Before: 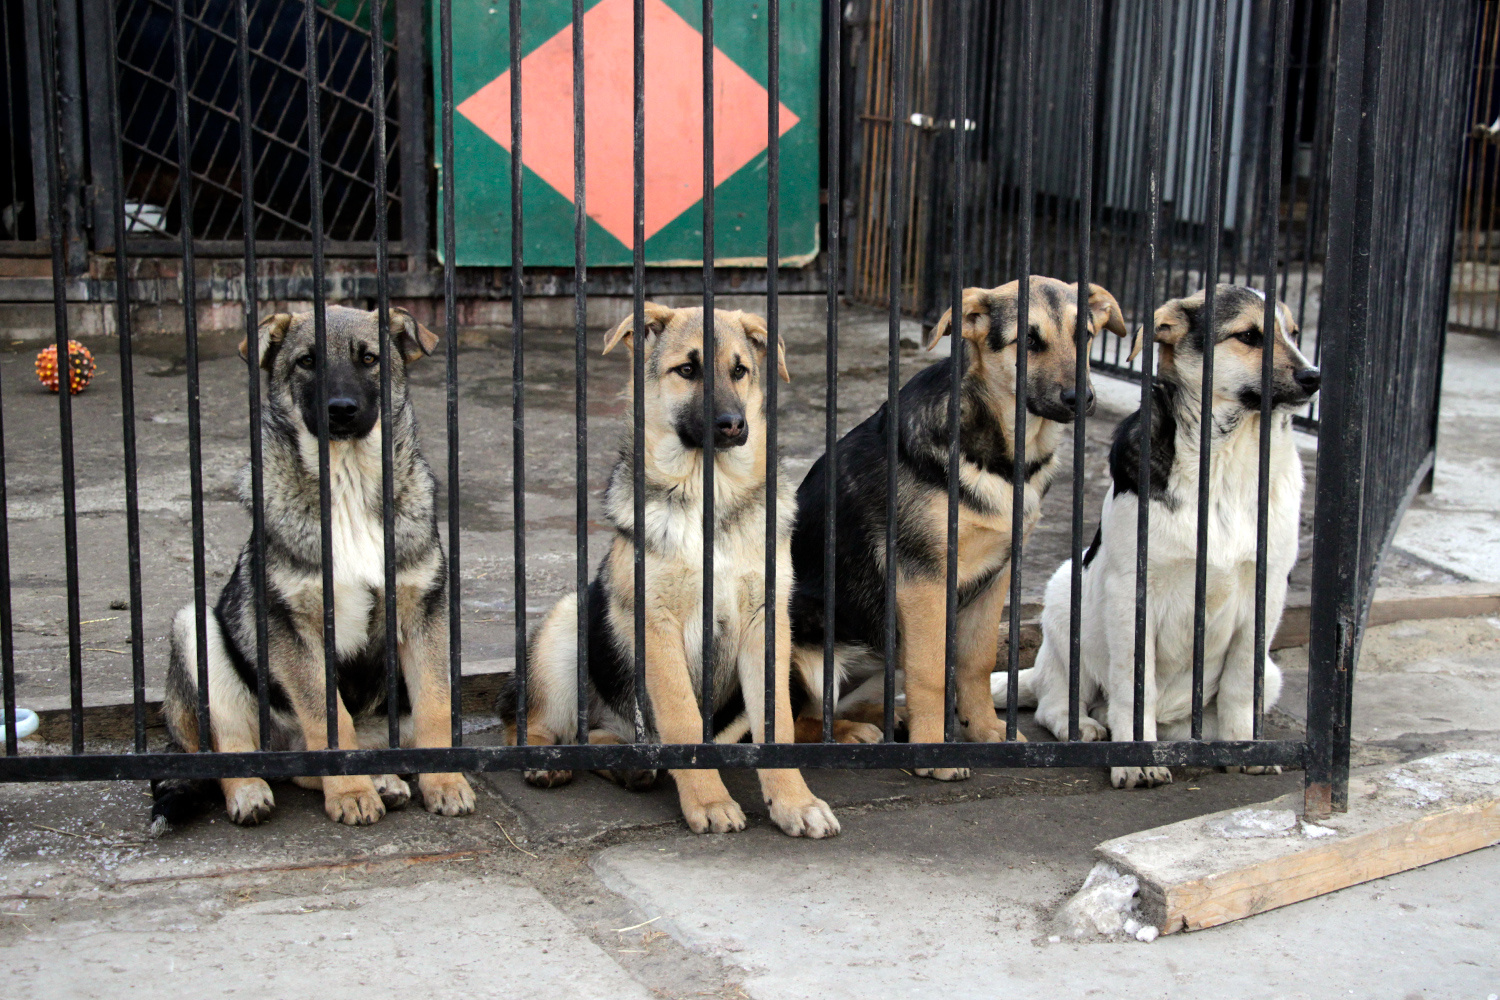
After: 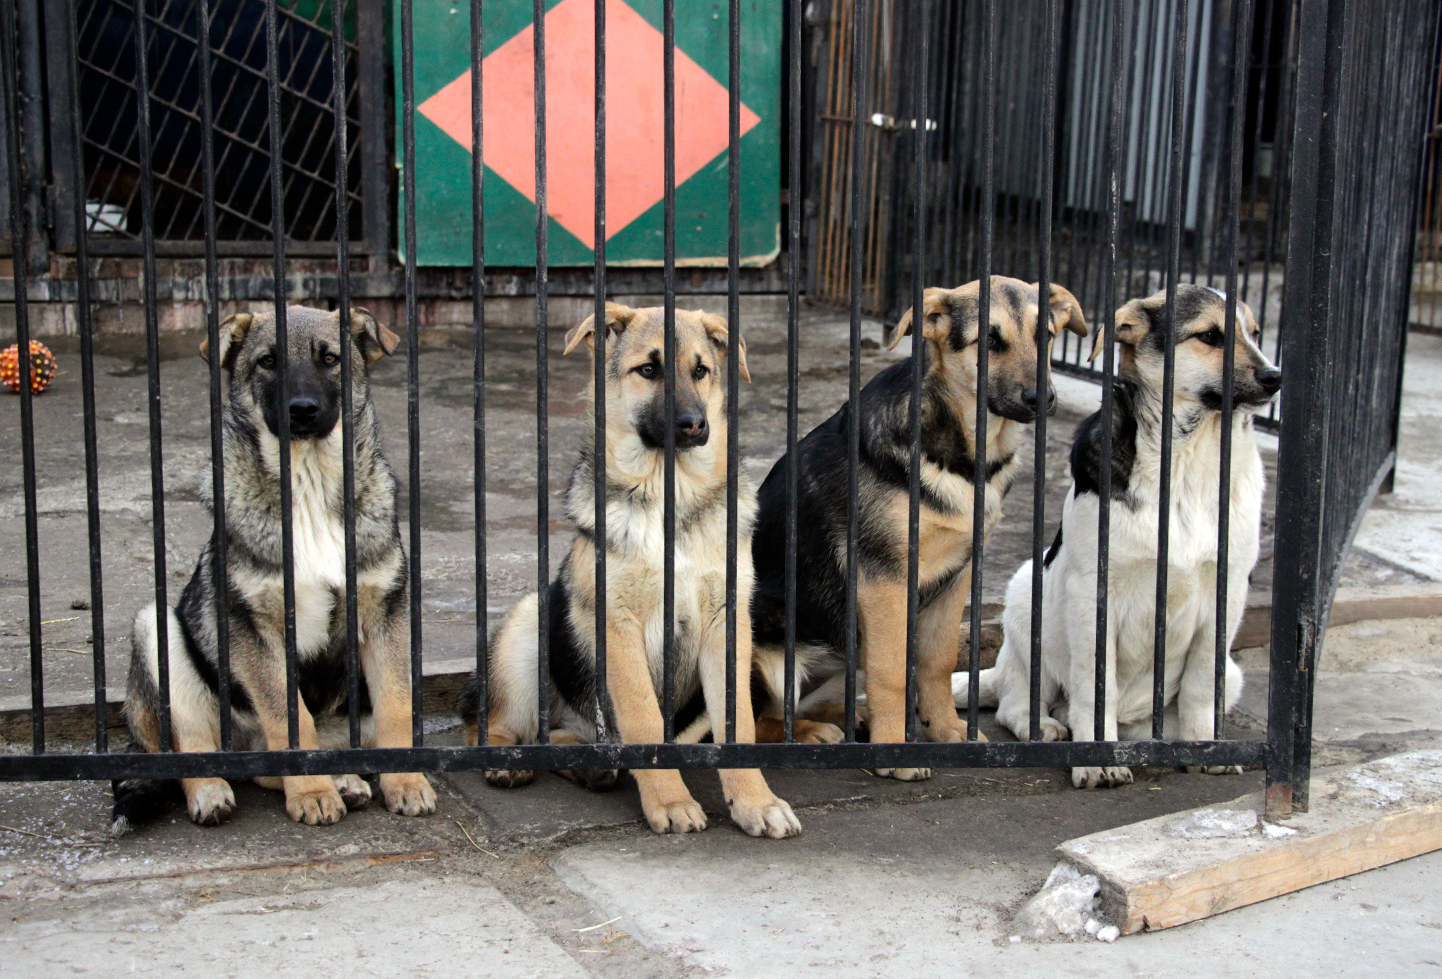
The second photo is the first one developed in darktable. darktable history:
crop and rotate: left 2.653%, right 1.171%, bottom 2.005%
